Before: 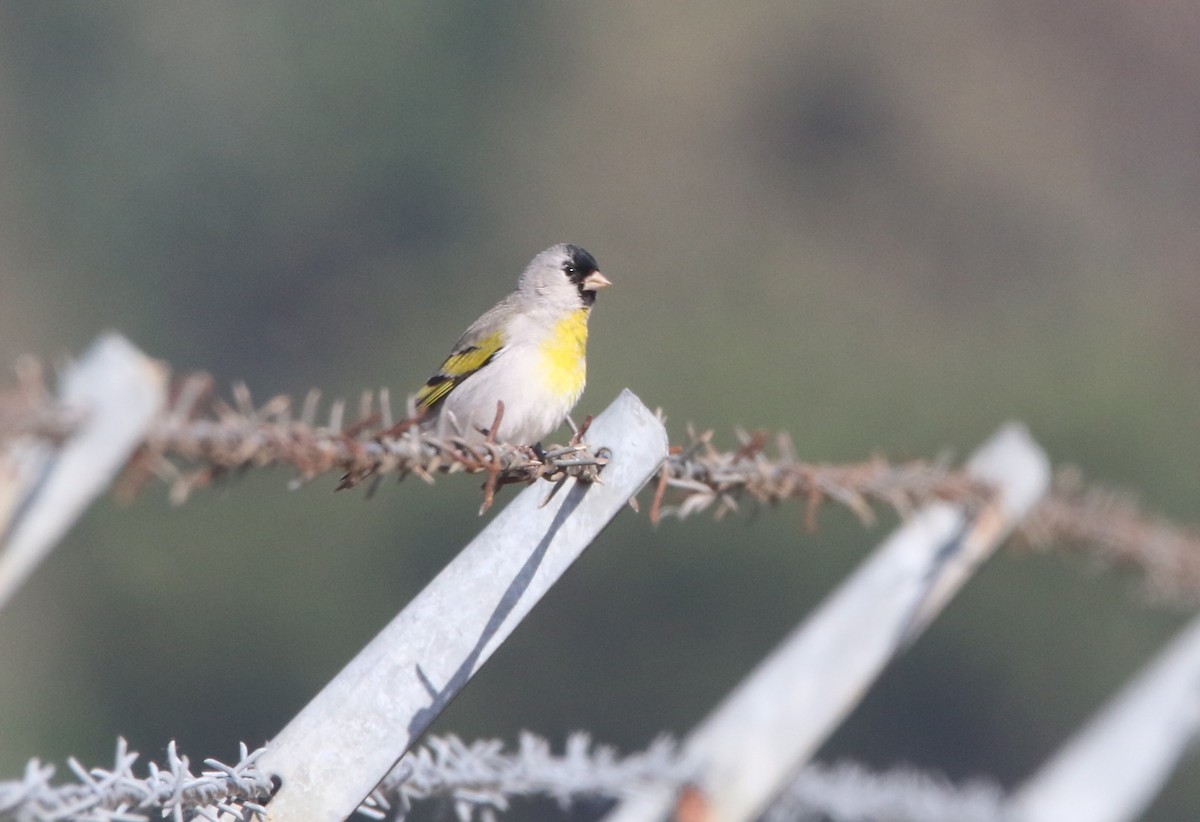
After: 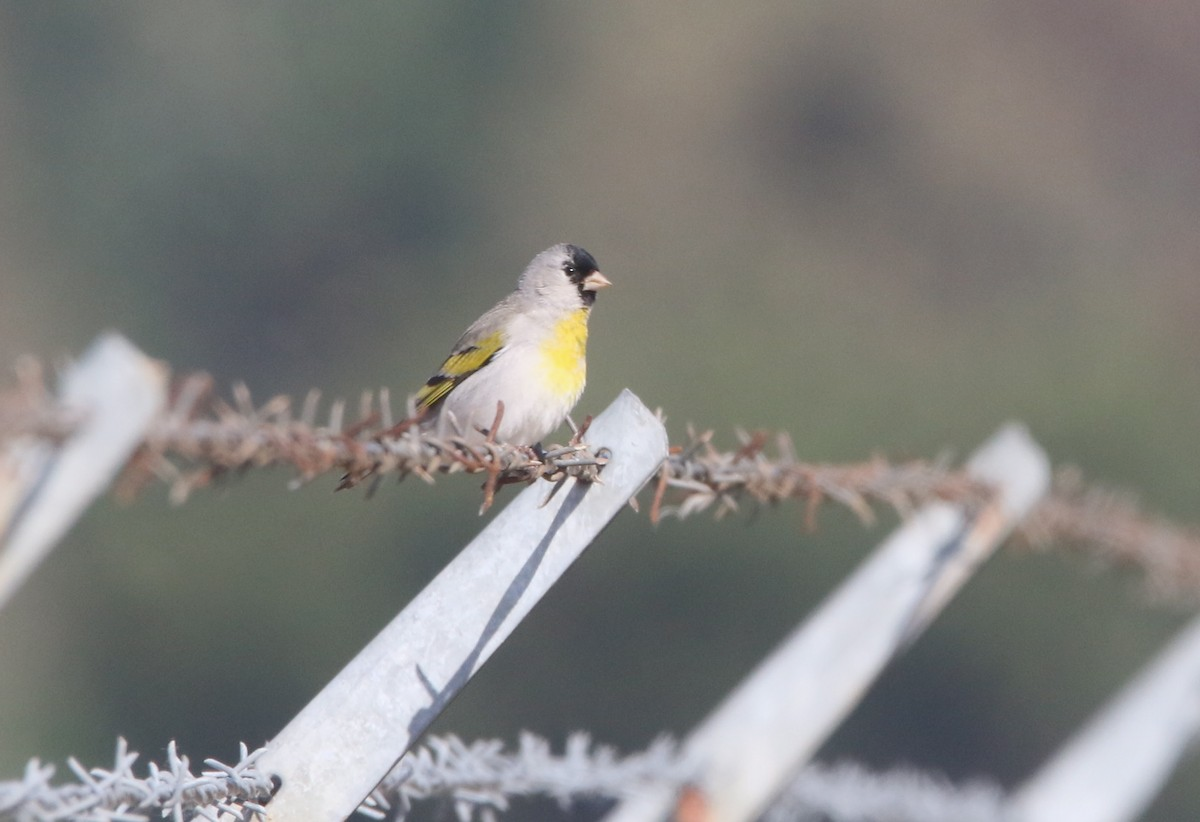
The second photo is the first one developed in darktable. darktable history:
exposure: exposure 0.023 EV, compensate highlight preservation false
contrast equalizer: y [[0.6 ×6], [0.55 ×6], [0 ×6], [0 ×6], [0 ×6]], mix -0.299
